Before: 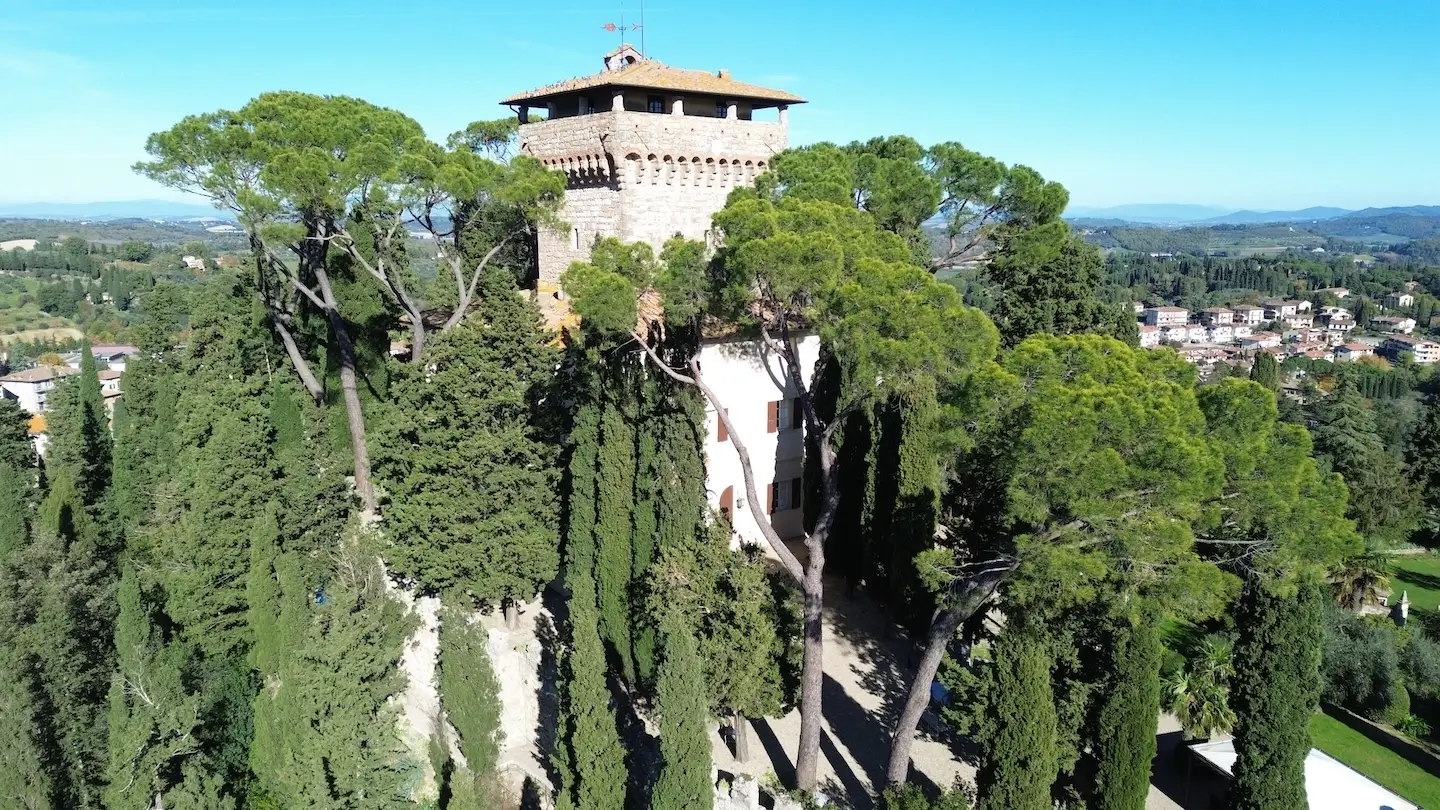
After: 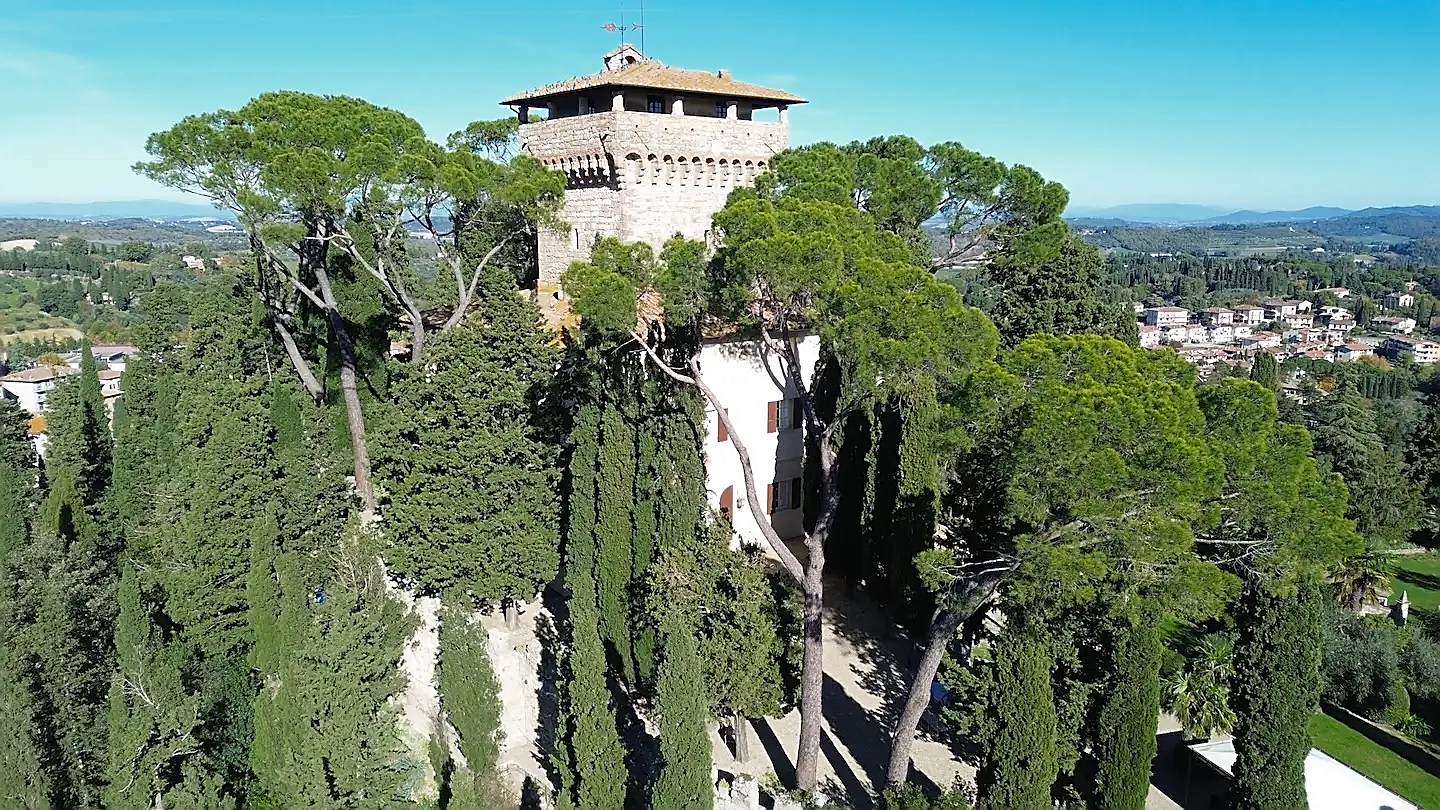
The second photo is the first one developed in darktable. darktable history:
sharpen: radius 1.4, amount 1.25, threshold 0.7
color zones: curves: ch0 [(0, 0.425) (0.143, 0.422) (0.286, 0.42) (0.429, 0.419) (0.571, 0.419) (0.714, 0.42) (0.857, 0.422) (1, 0.425)]
